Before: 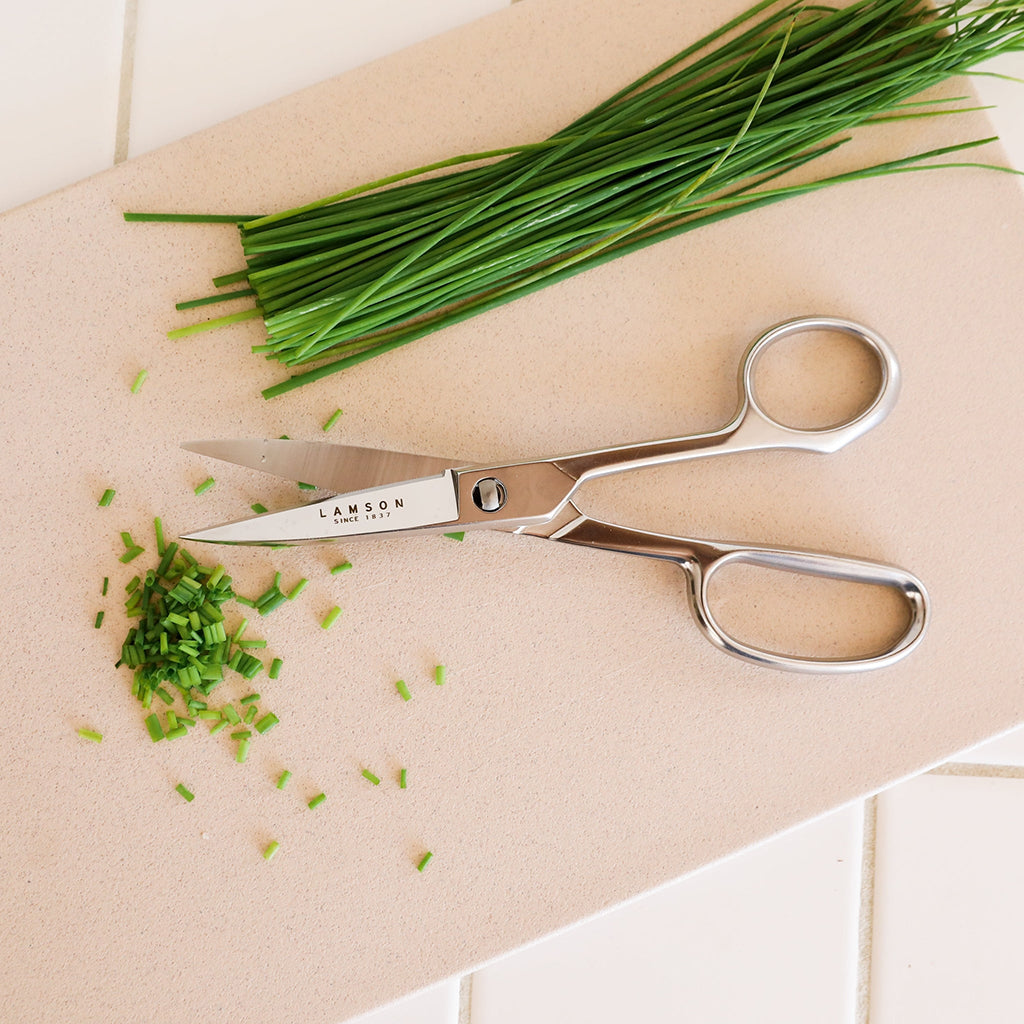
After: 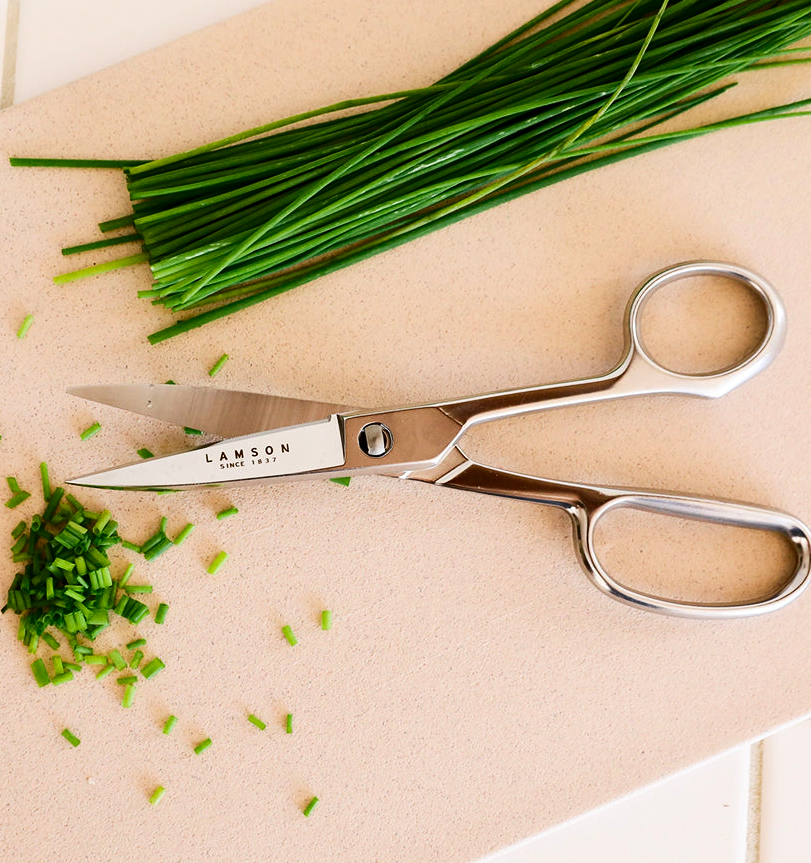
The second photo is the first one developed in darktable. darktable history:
crop: left 11.225%, top 5.381%, right 9.565%, bottom 10.314%
contrast brightness saturation: contrast 0.19, brightness -0.11, saturation 0.21
tone equalizer: -7 EV 0.13 EV, smoothing diameter 25%, edges refinement/feathering 10, preserve details guided filter
